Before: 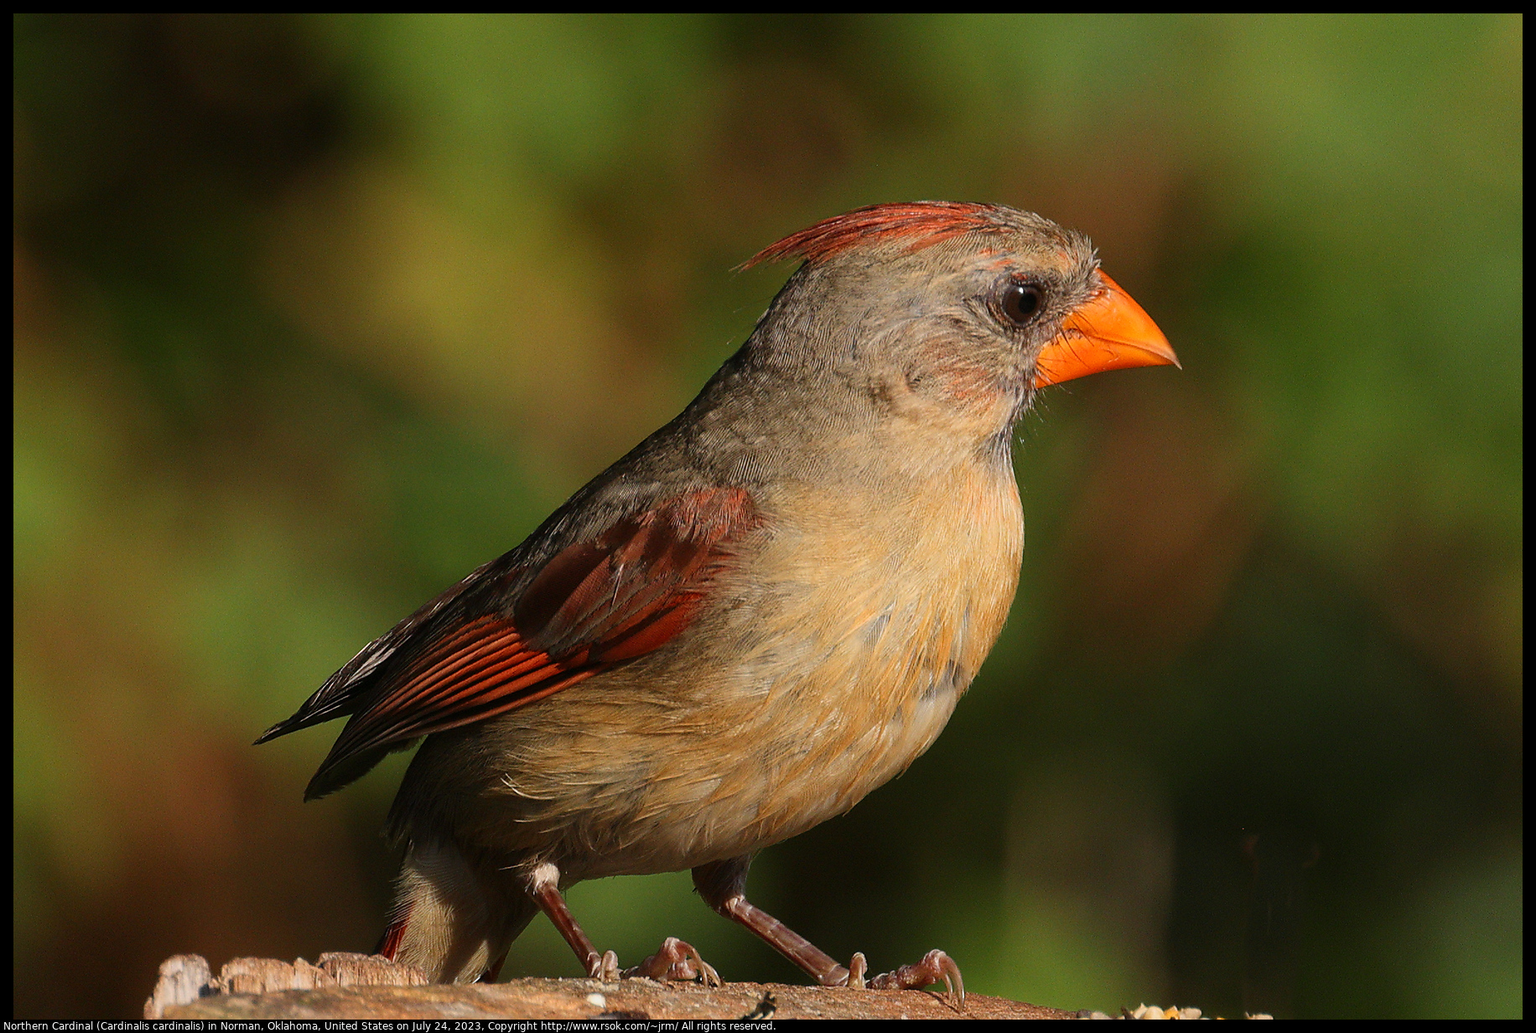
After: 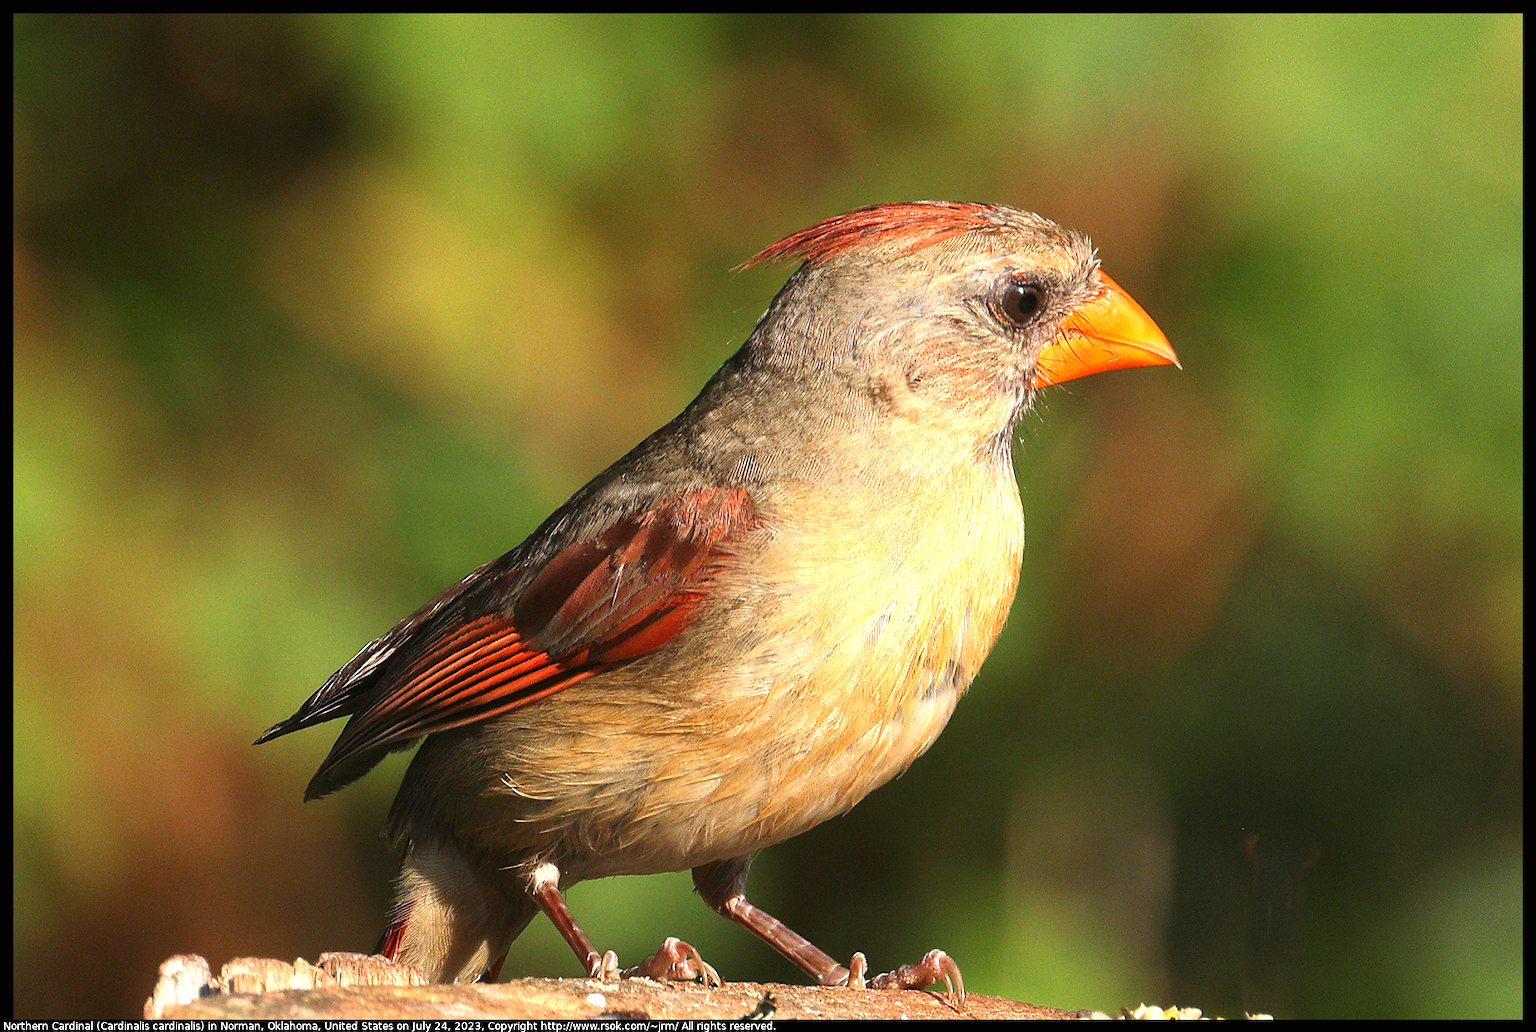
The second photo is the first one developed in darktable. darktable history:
levels: gray 59.39%
exposure: black level correction 0, exposure 1.2 EV, compensate highlight preservation false
